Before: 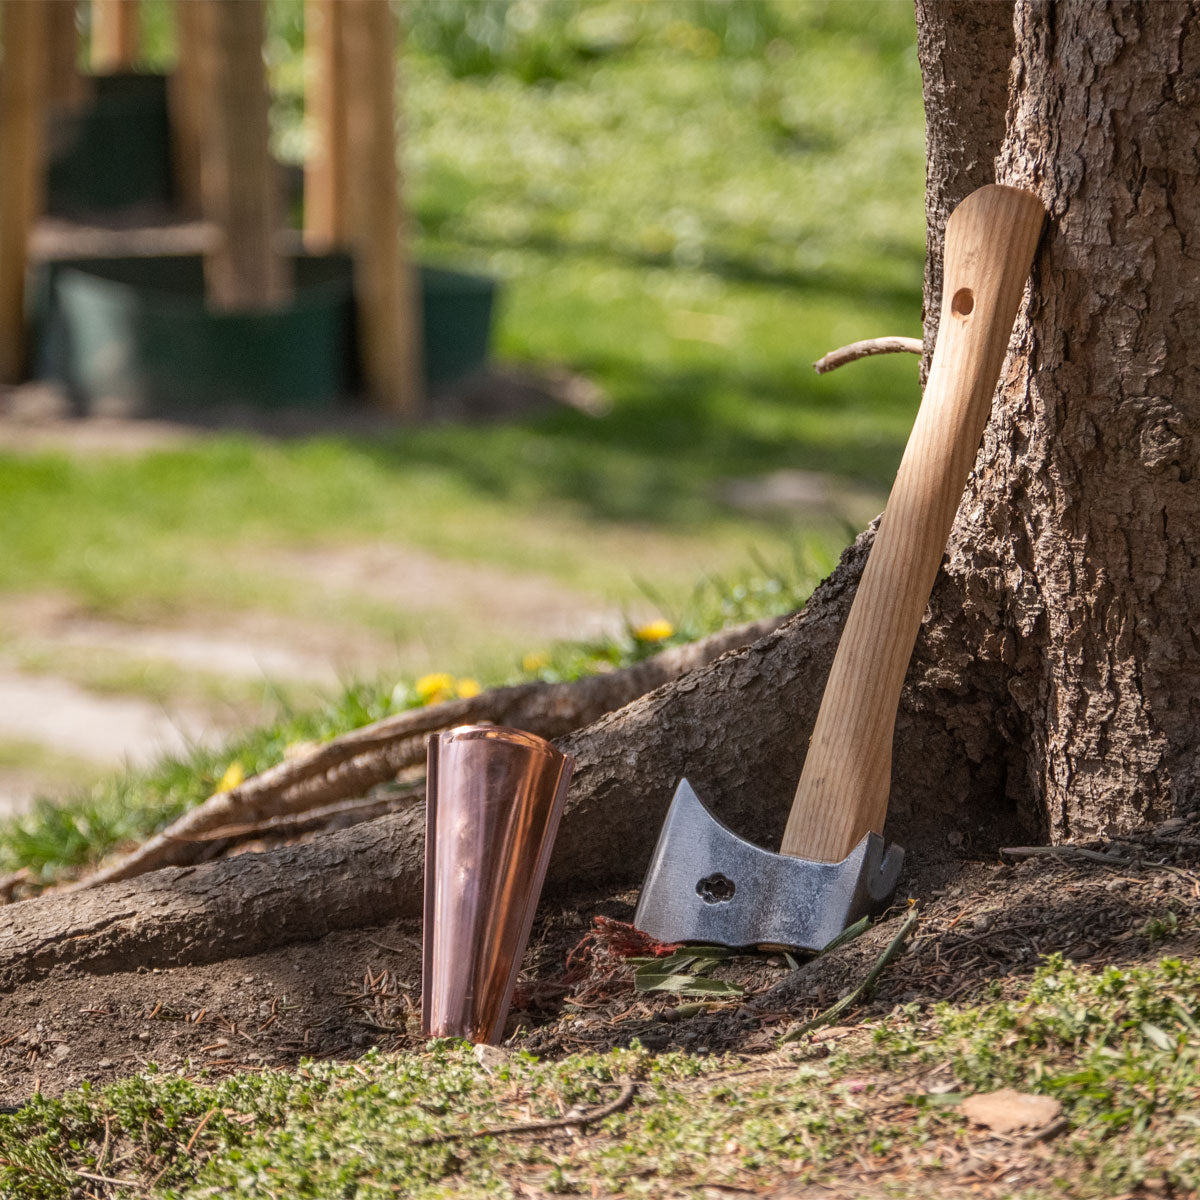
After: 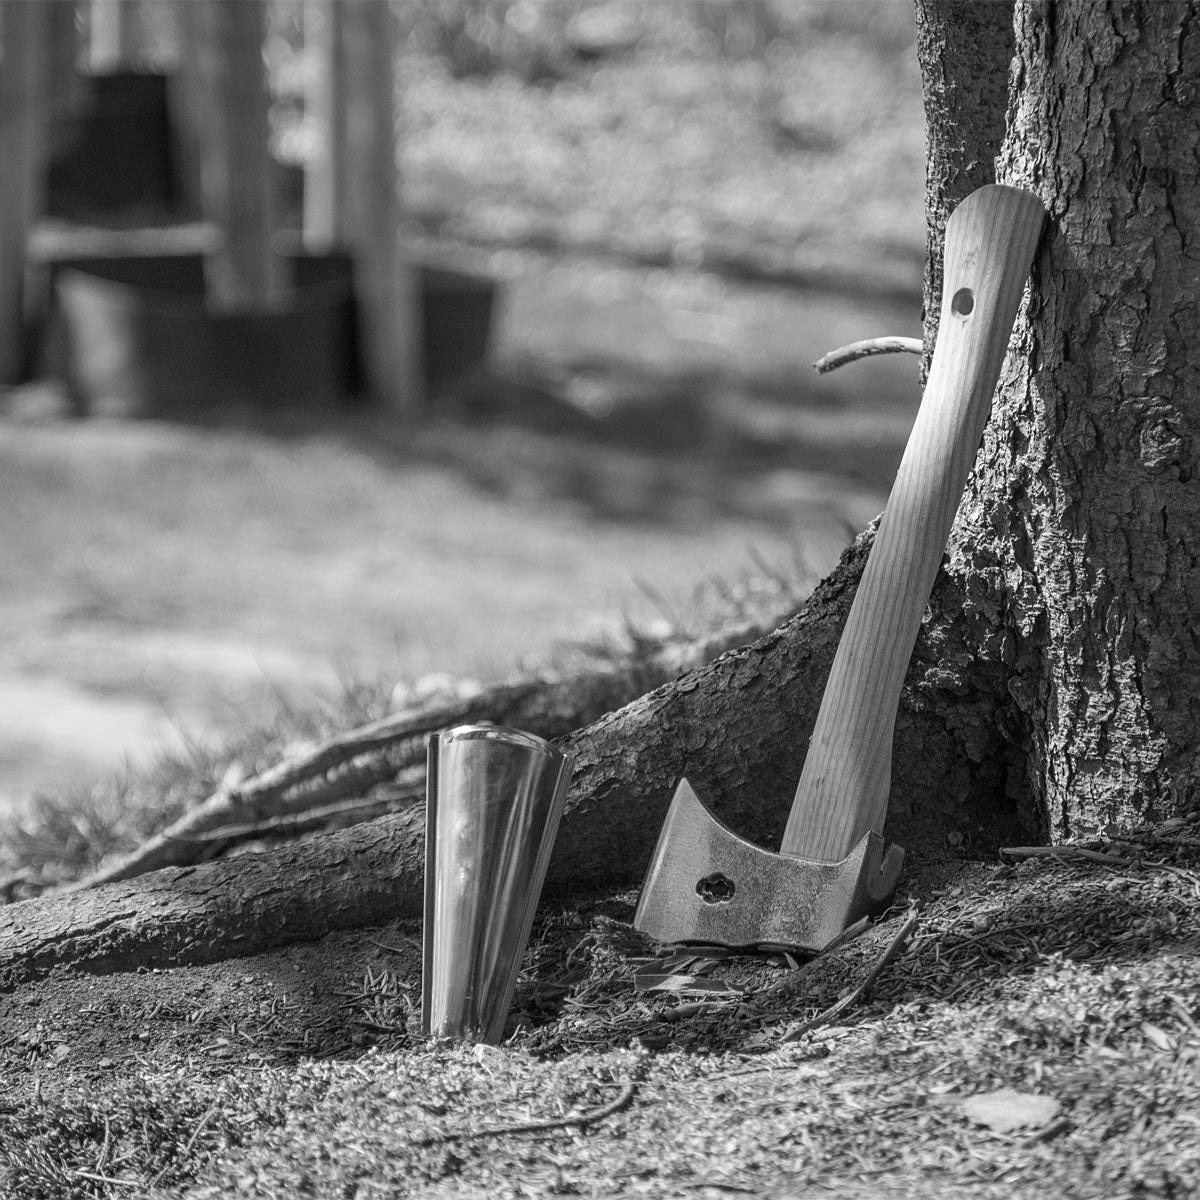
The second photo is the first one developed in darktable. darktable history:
sharpen: radius 1.272, amount 0.305, threshold 0
monochrome: on, module defaults
